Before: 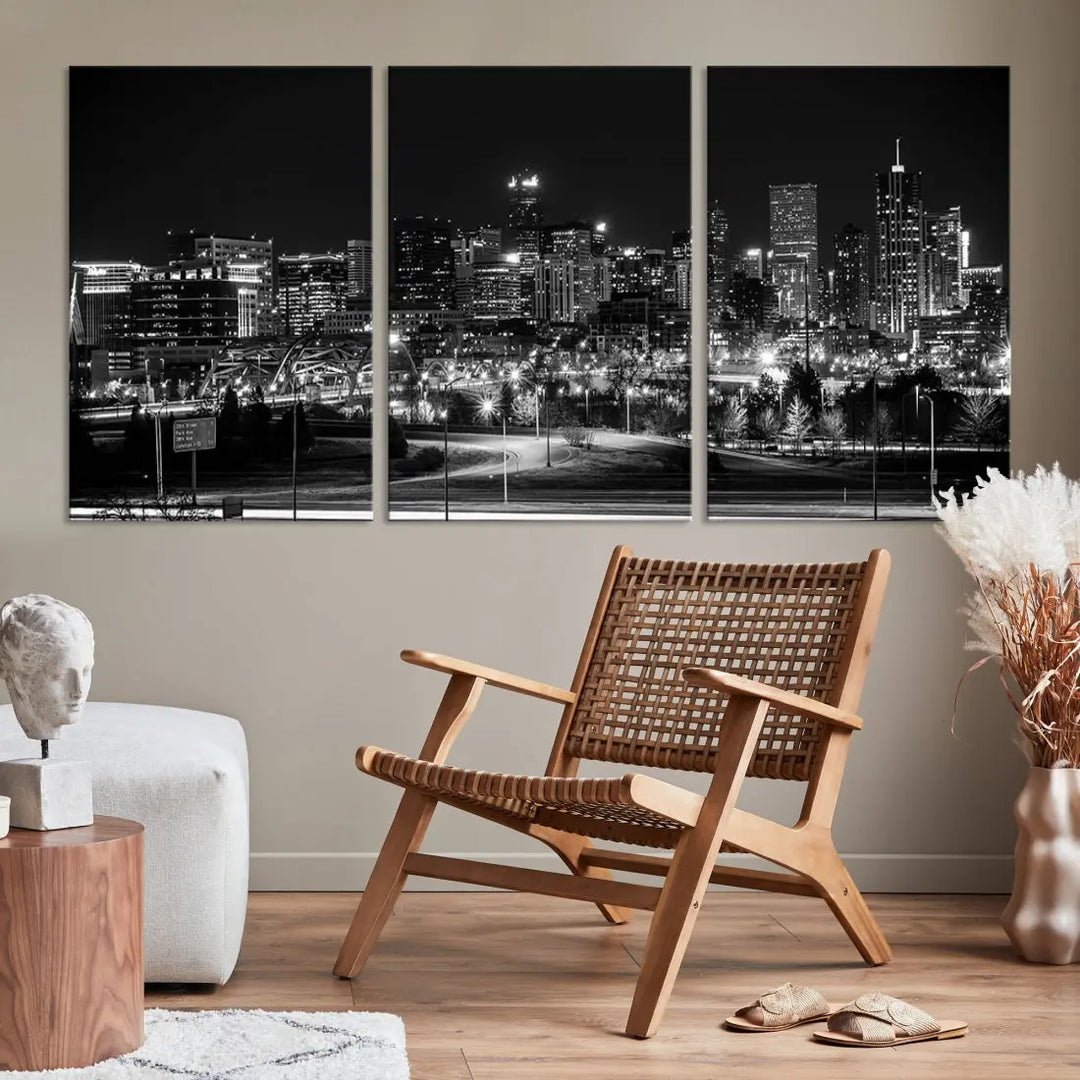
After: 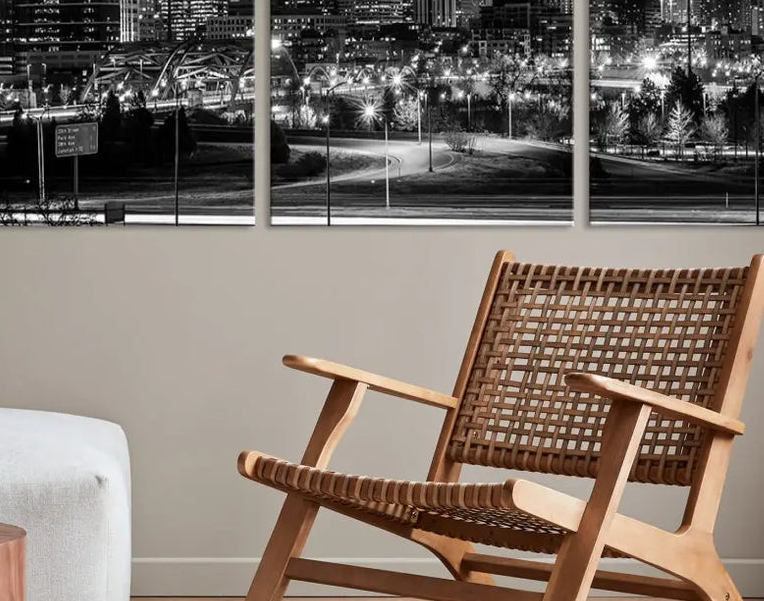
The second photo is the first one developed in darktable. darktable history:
crop: left 10.935%, top 27.371%, right 18.292%, bottom 16.969%
